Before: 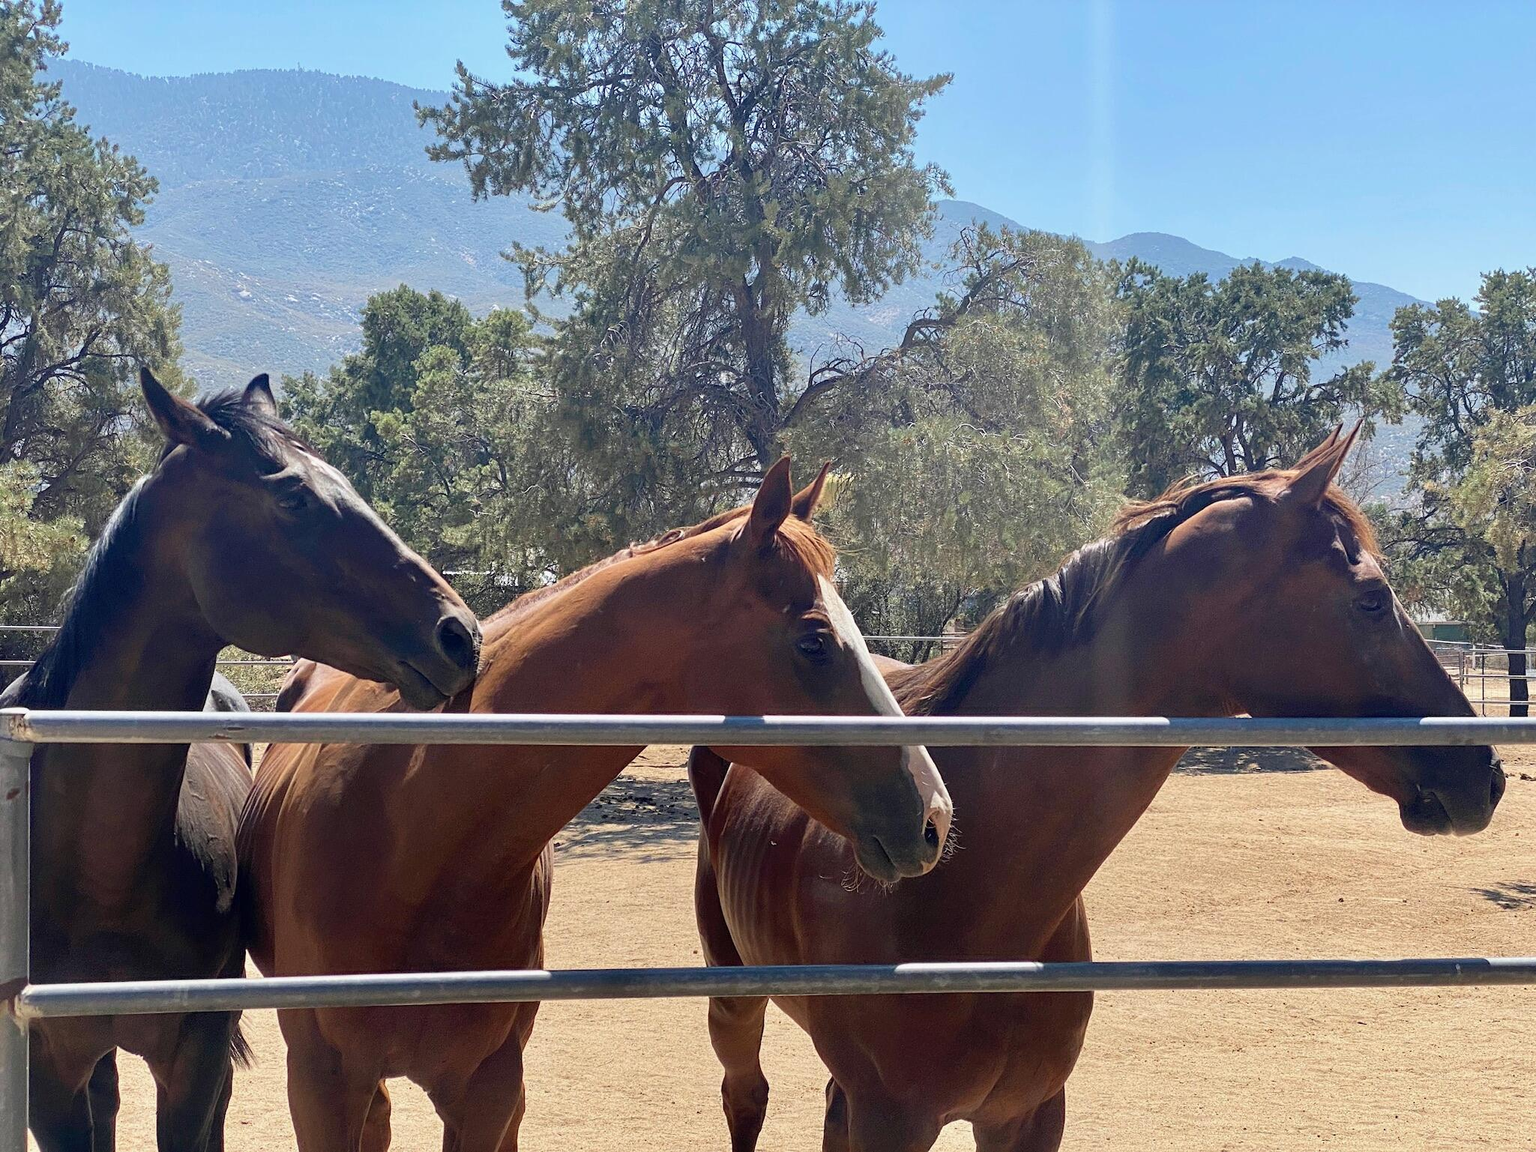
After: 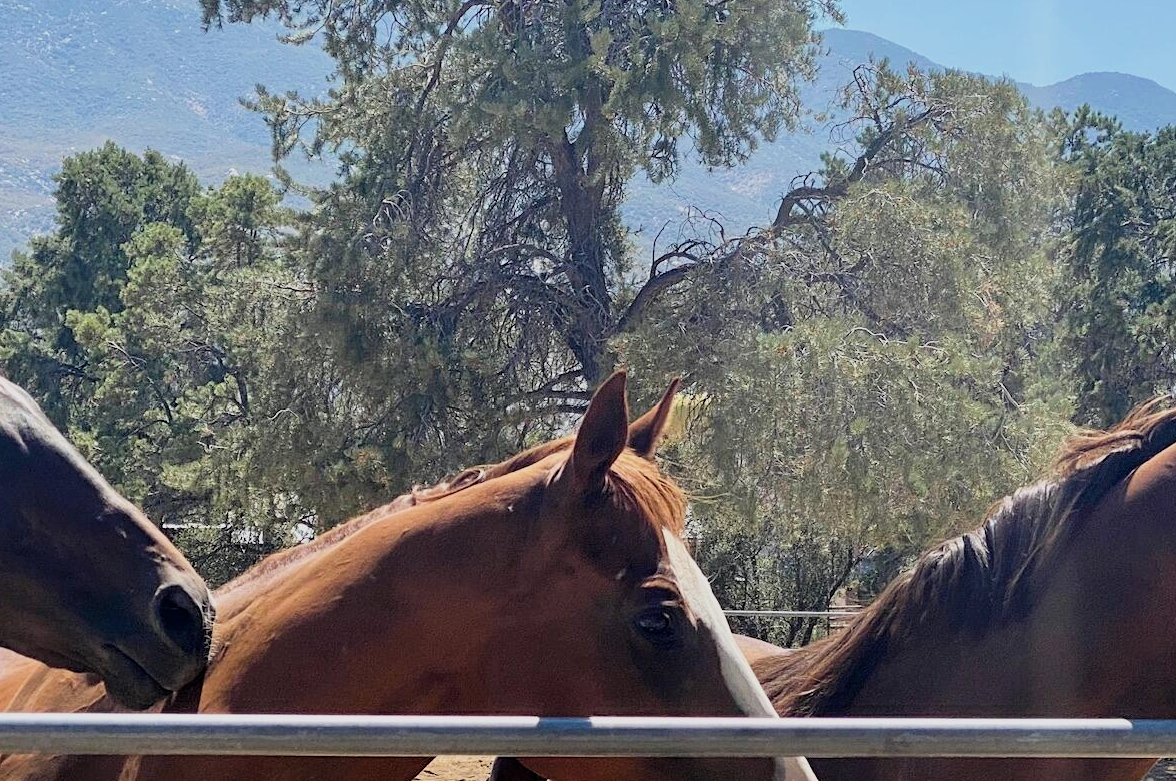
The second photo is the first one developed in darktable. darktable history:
filmic rgb: middle gray luminance 9.43%, black relative exposure -10.54 EV, white relative exposure 3.44 EV, target black luminance 0%, hardness 5.99, latitude 59.56%, contrast 1.086, highlights saturation mix 6.24%, shadows ↔ highlights balance 29.4%
color balance rgb: perceptual saturation grading › global saturation 0.582%, global vibrance 16.803%, saturation formula JzAzBz (2021)
crop: left 20.897%, top 15.498%, right 21.673%, bottom 33.66%
